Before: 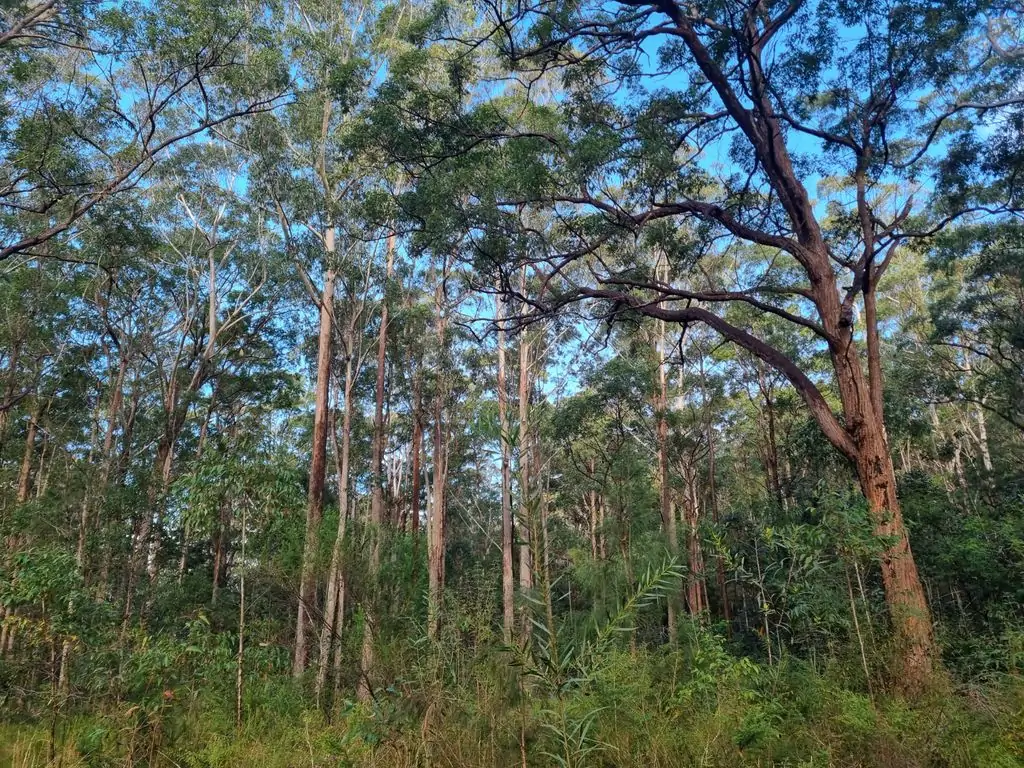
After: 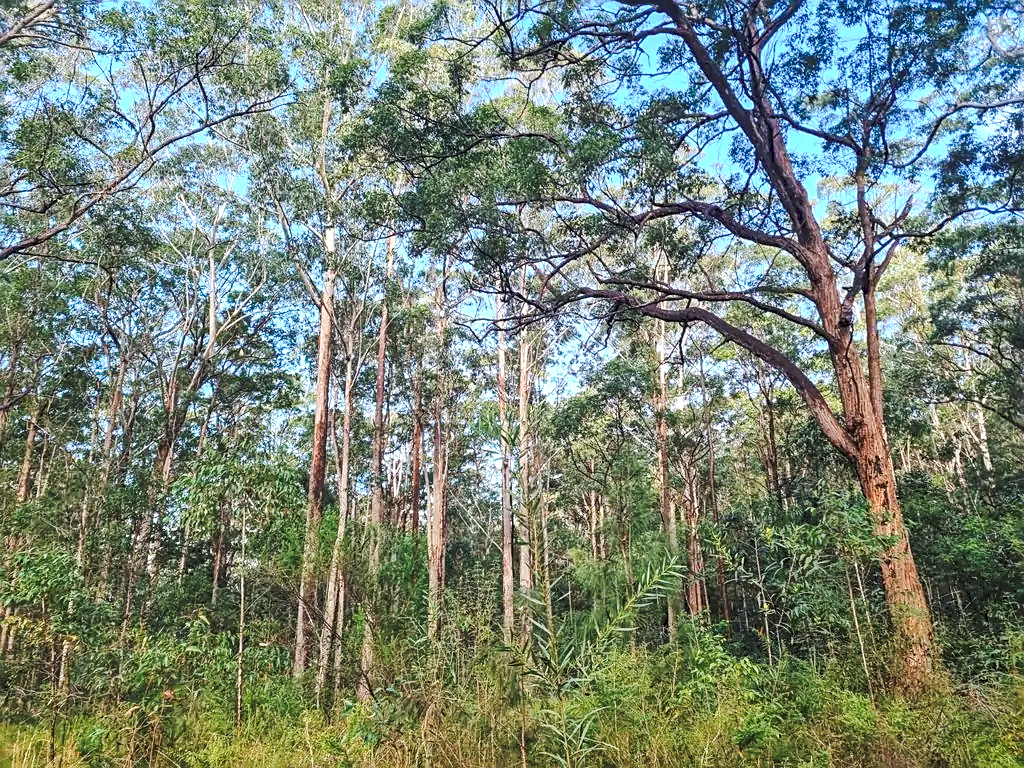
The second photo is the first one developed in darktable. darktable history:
sharpen: on, module defaults
exposure: black level correction 0, exposure 0.691 EV, compensate exposure bias true, compensate highlight preservation false
local contrast: on, module defaults
tone curve: curves: ch0 [(0, 0) (0.003, 0.1) (0.011, 0.101) (0.025, 0.11) (0.044, 0.126) (0.069, 0.14) (0.1, 0.158) (0.136, 0.18) (0.177, 0.206) (0.224, 0.243) (0.277, 0.293) (0.335, 0.36) (0.399, 0.446) (0.468, 0.537) (0.543, 0.618) (0.623, 0.694) (0.709, 0.763) (0.801, 0.836) (0.898, 0.908) (1, 1)], preserve colors none
